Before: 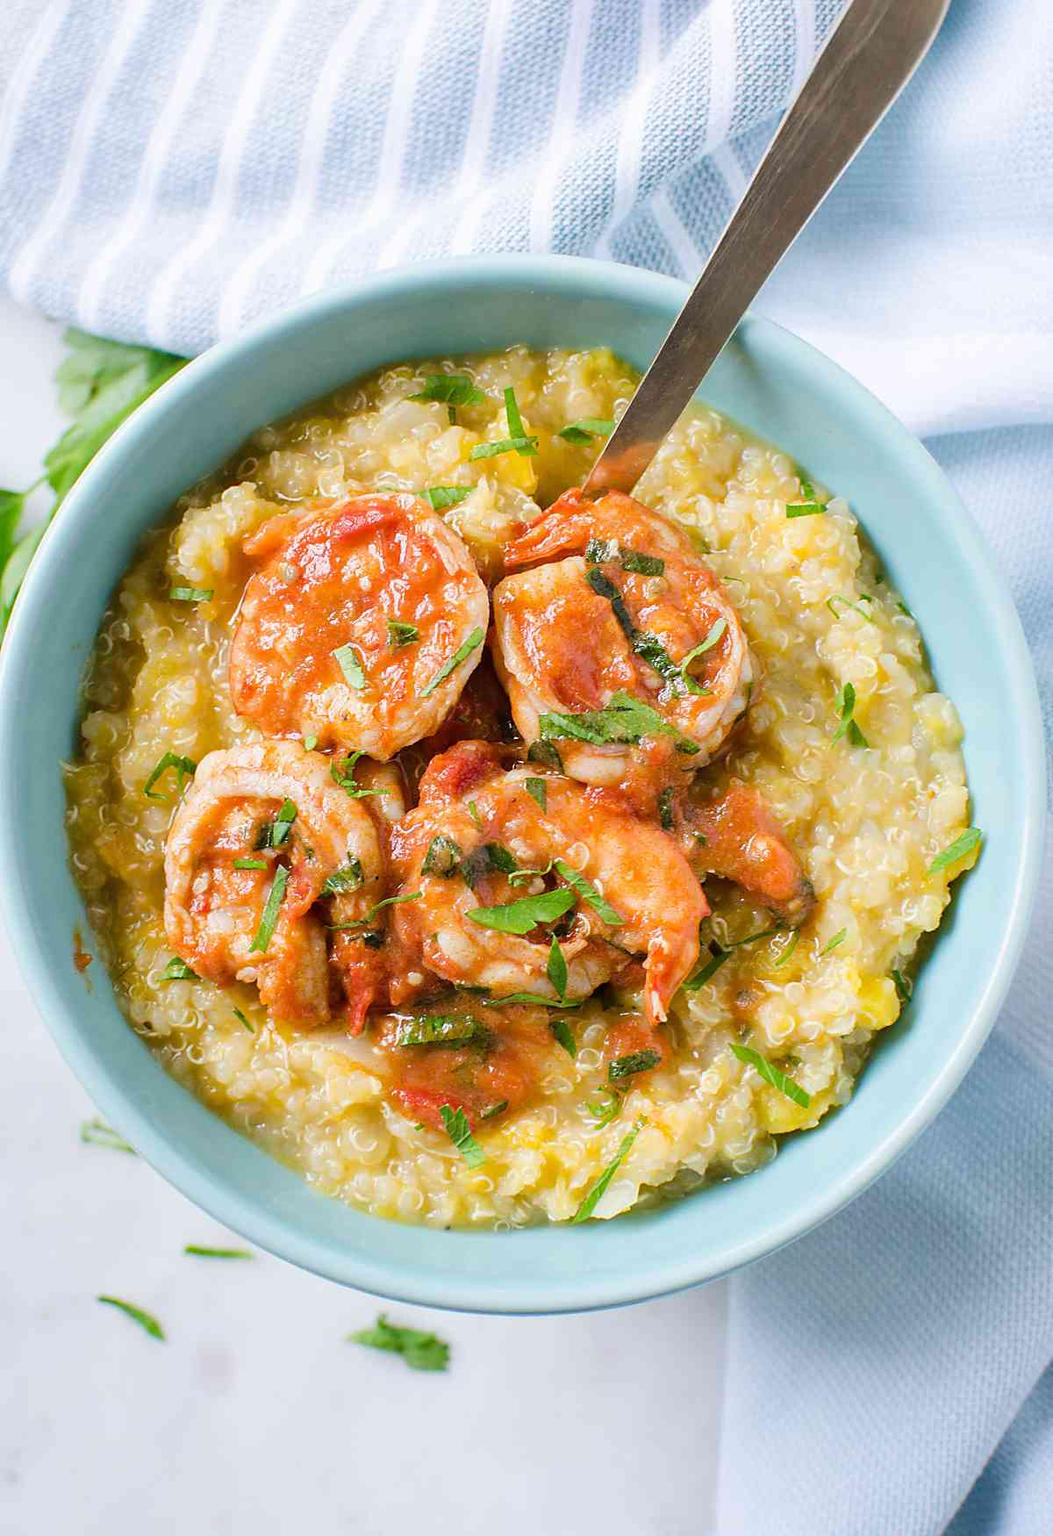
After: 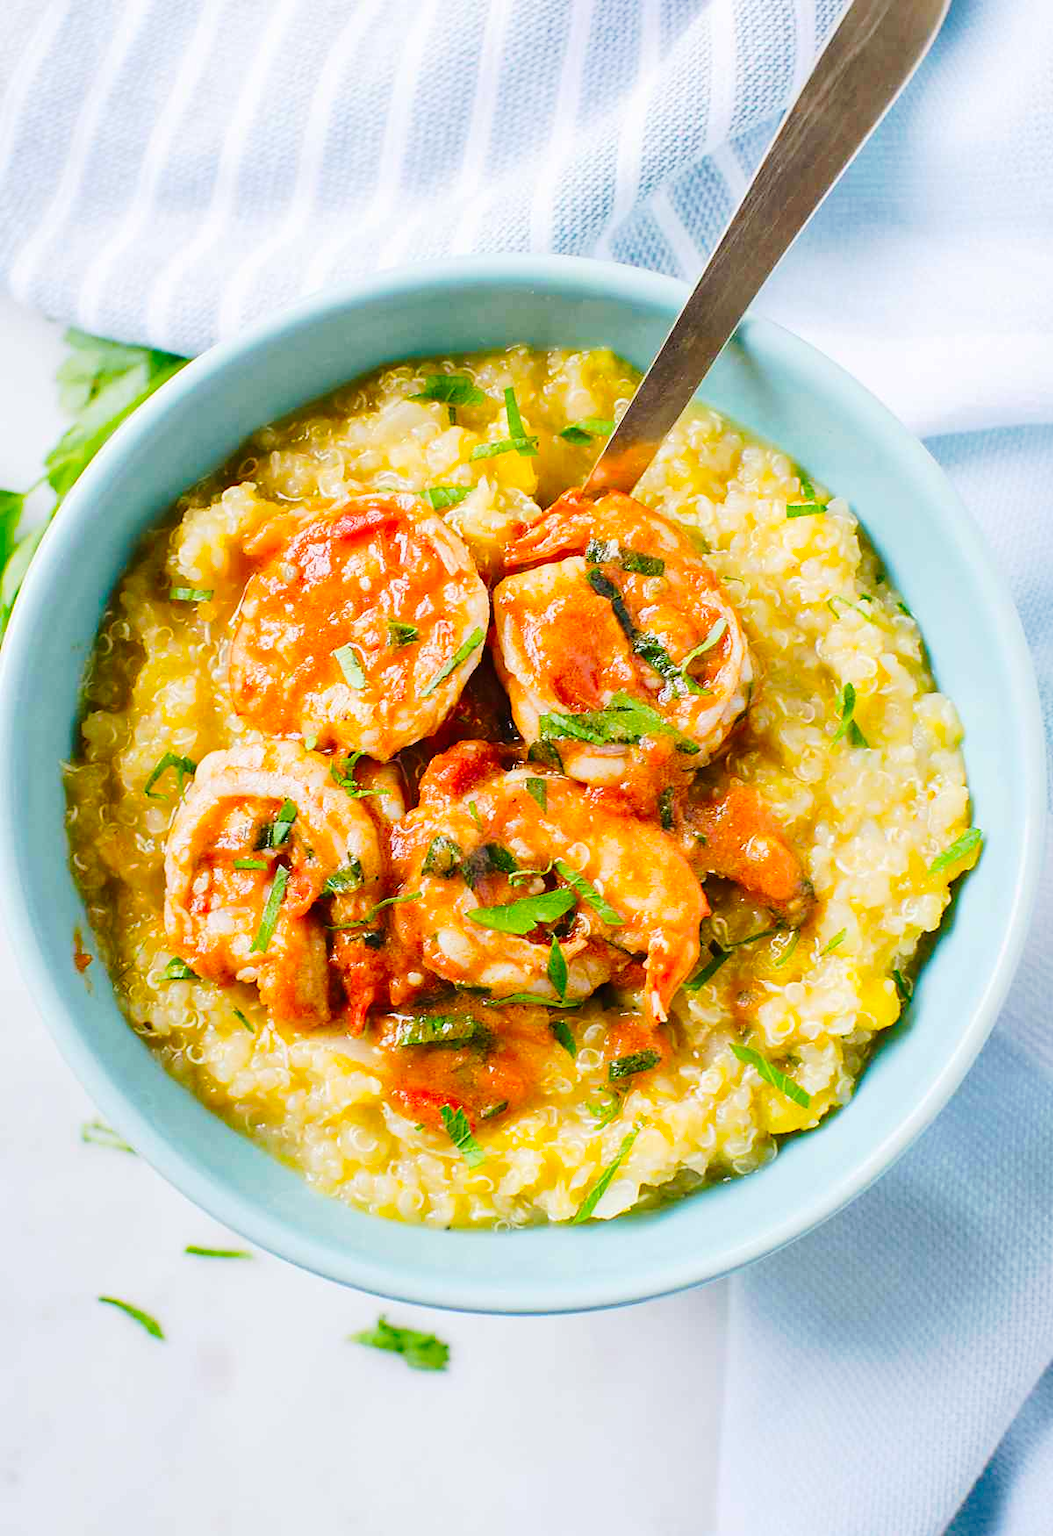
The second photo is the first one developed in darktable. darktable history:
tone curve: curves: ch0 [(0, 0) (0.003, 0.008) (0.011, 0.017) (0.025, 0.027) (0.044, 0.043) (0.069, 0.059) (0.1, 0.086) (0.136, 0.112) (0.177, 0.152) (0.224, 0.203) (0.277, 0.277) (0.335, 0.346) (0.399, 0.439) (0.468, 0.527) (0.543, 0.613) (0.623, 0.693) (0.709, 0.787) (0.801, 0.863) (0.898, 0.927) (1, 1)], preserve colors none
color balance: output saturation 120%
